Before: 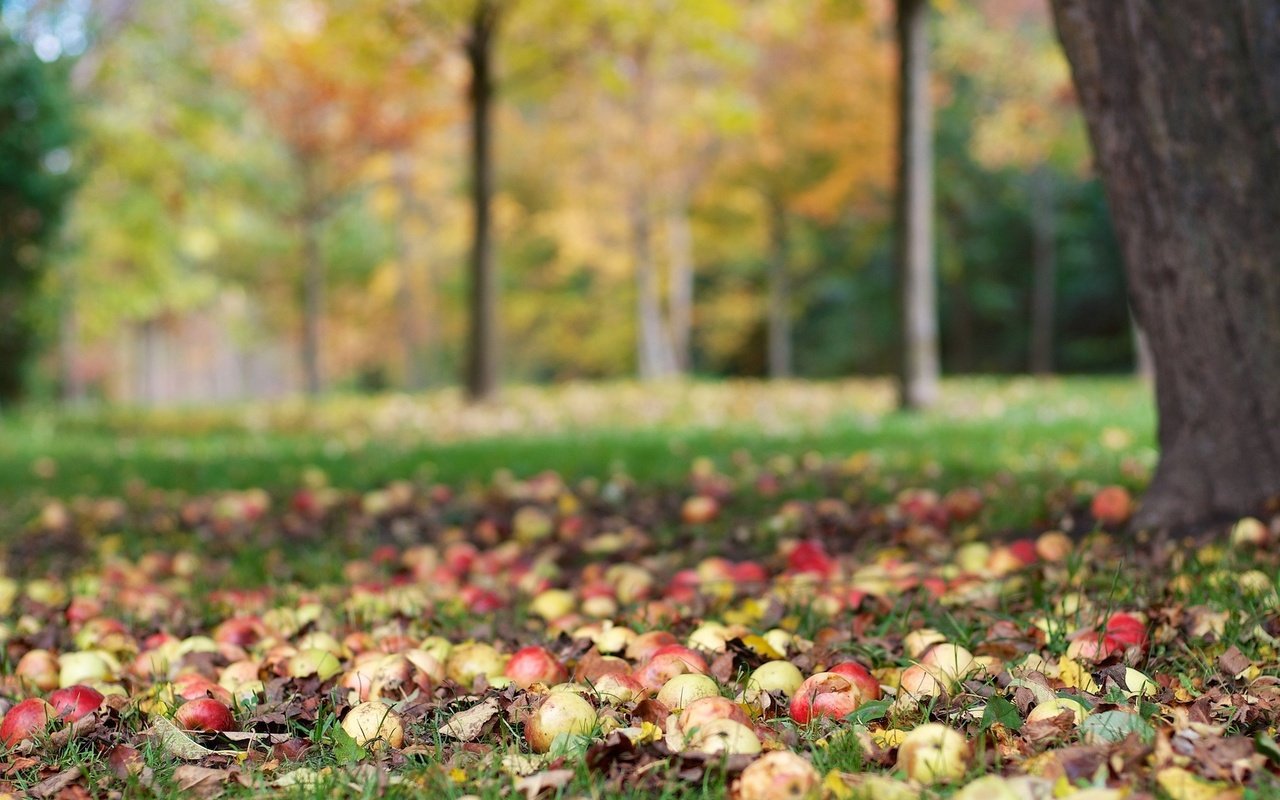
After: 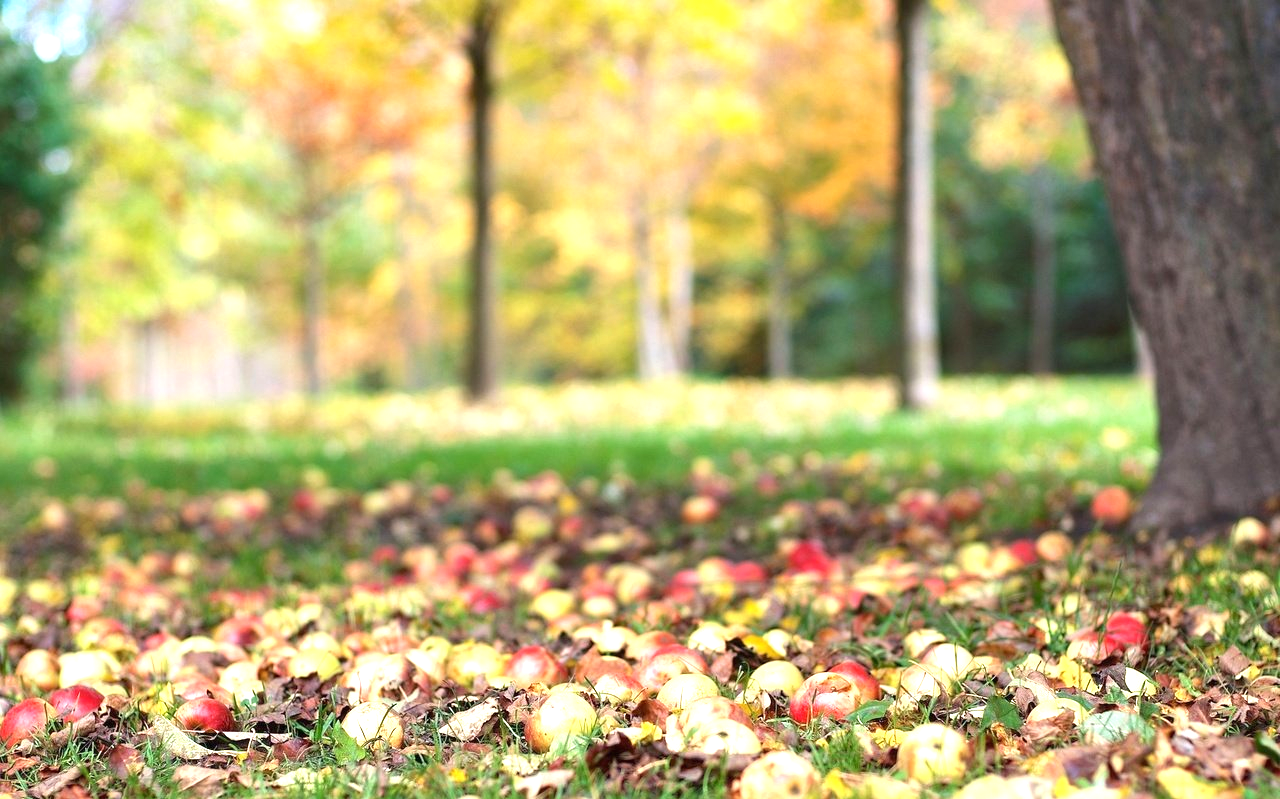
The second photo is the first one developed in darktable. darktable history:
exposure: black level correction 0, exposure 1.001 EV, compensate exposure bias true, compensate highlight preservation false
crop: bottom 0.073%
